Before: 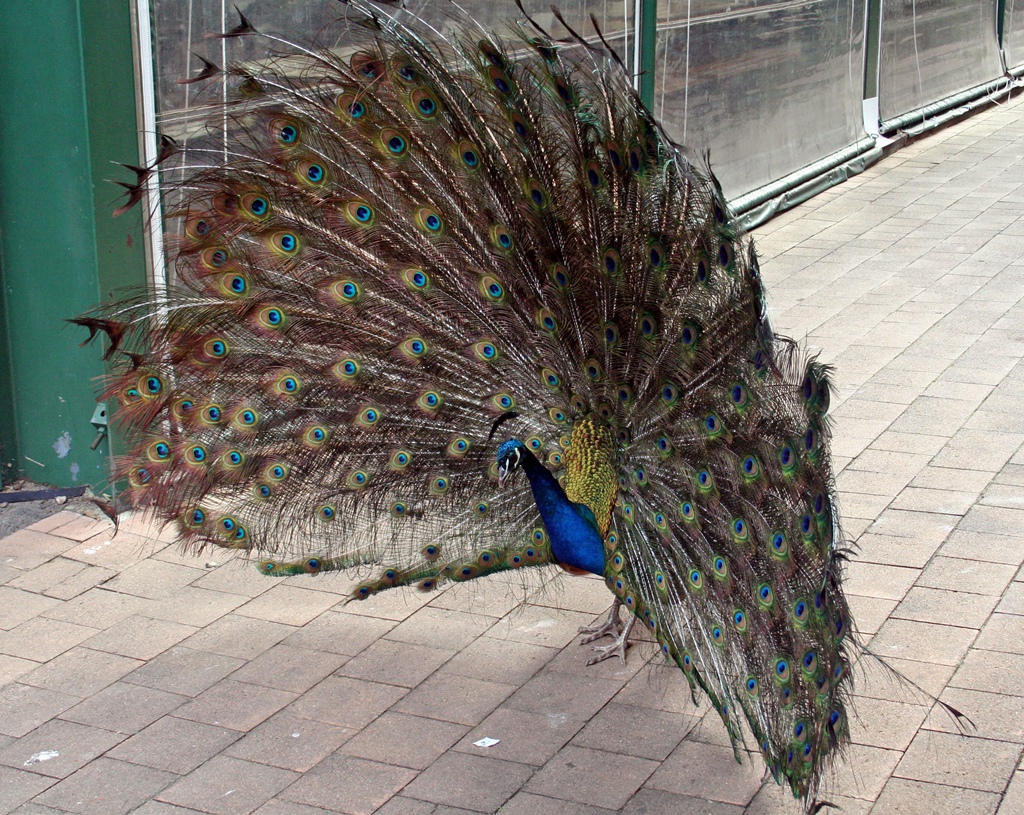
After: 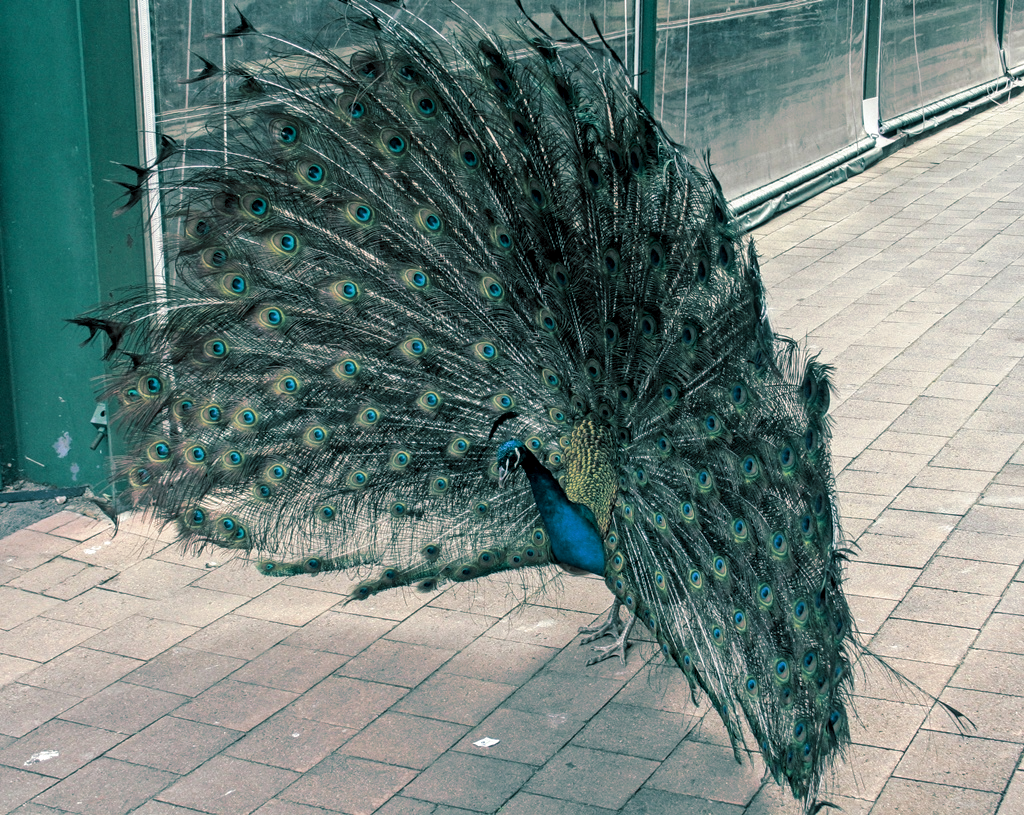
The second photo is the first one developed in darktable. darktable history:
local contrast: on, module defaults
split-toning: shadows › hue 186.43°, highlights › hue 49.29°, compress 30.29%
exposure: exposure -0.04 EV, compensate highlight preservation false
